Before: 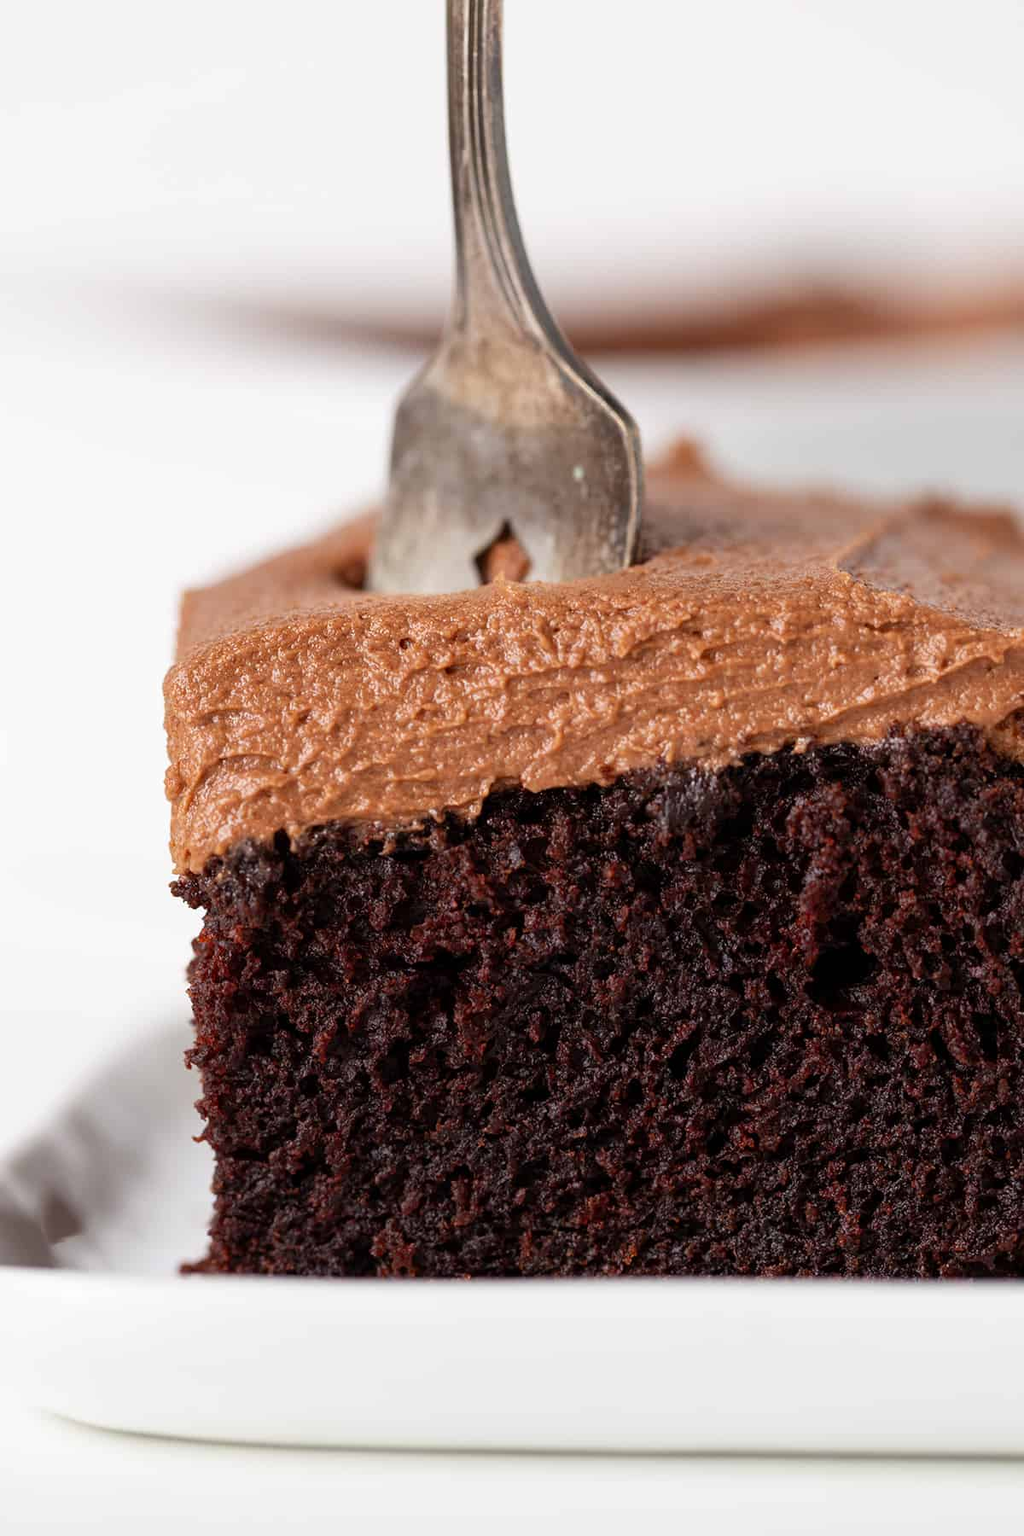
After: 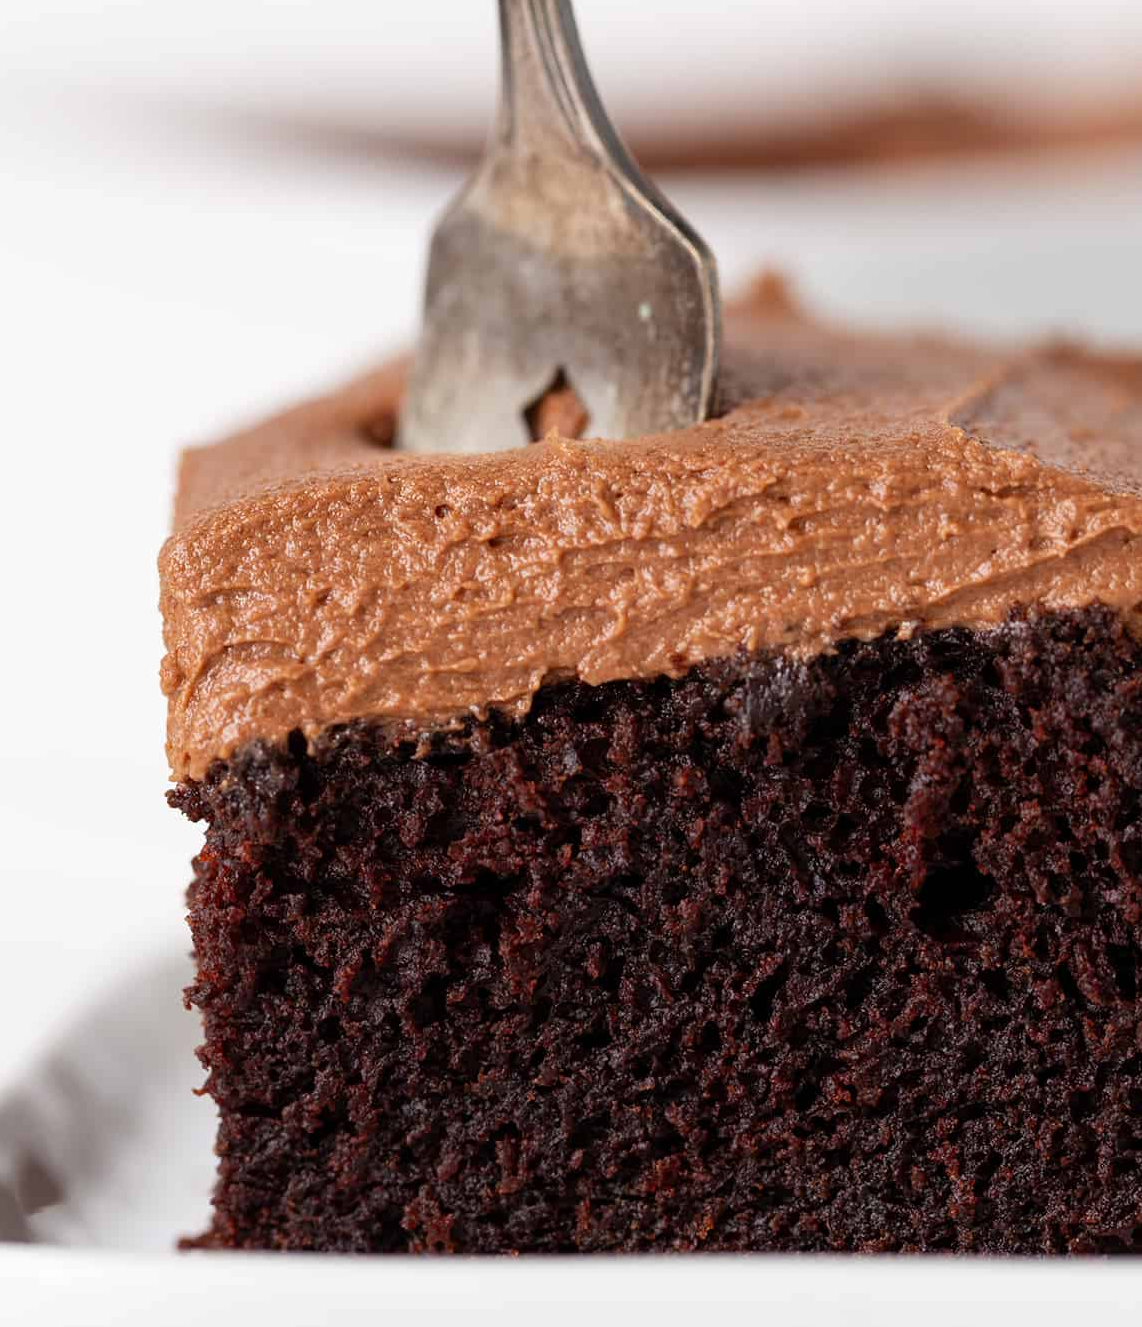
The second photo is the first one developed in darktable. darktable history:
crop and rotate: left 2.815%, top 13.54%, right 1.938%, bottom 12.688%
